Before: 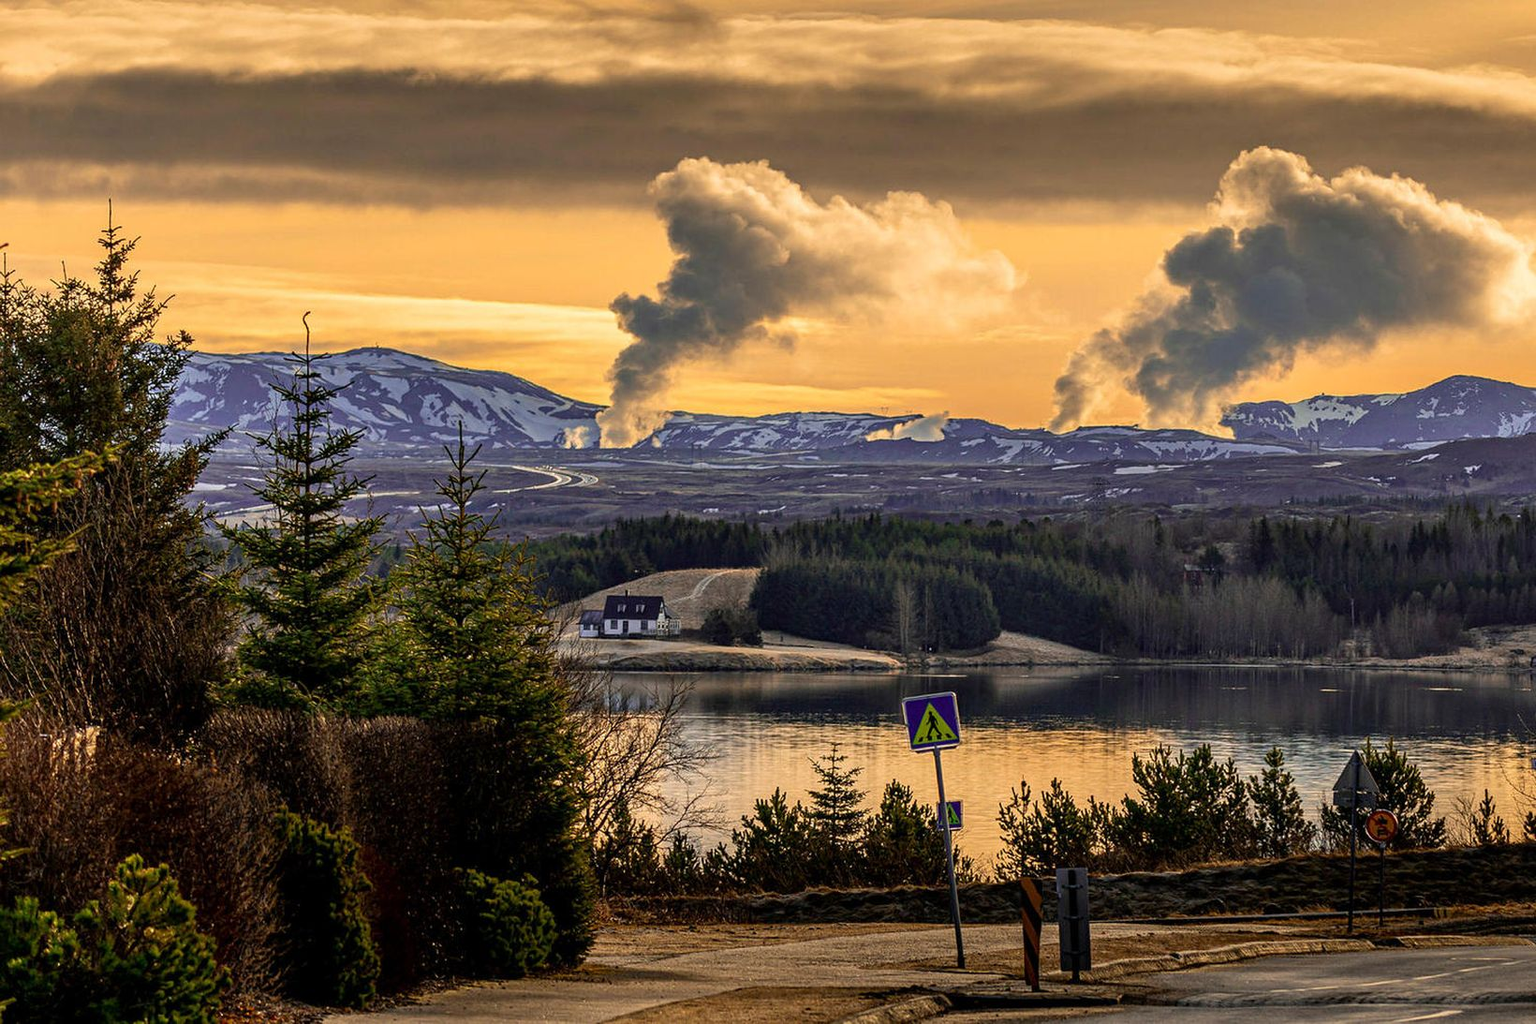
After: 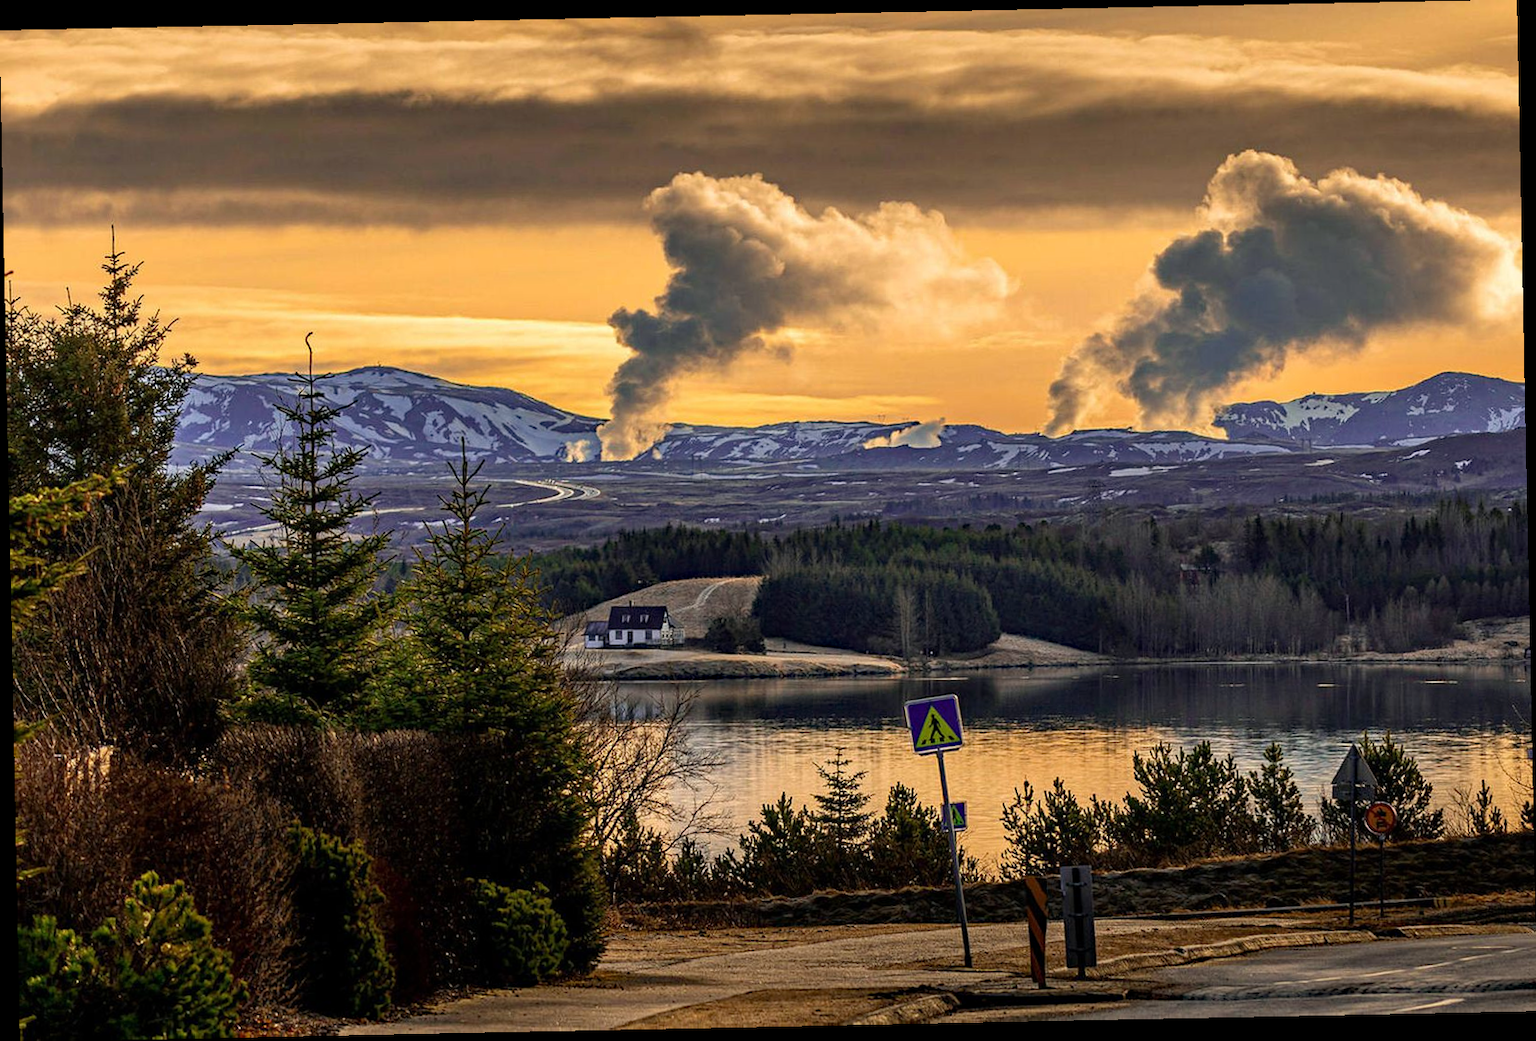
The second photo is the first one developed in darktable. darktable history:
rotate and perspective: rotation -1.17°, automatic cropping off
haze removal: compatibility mode true, adaptive false
